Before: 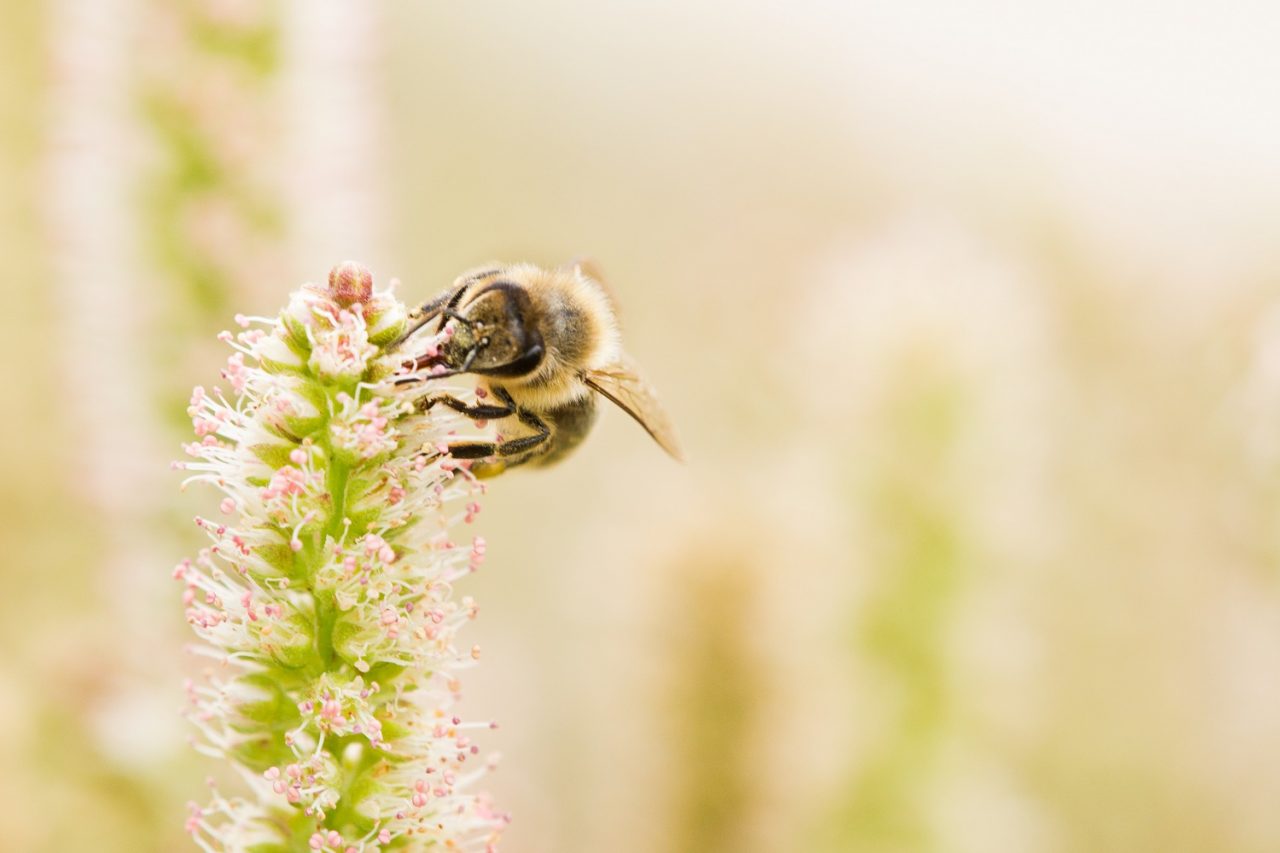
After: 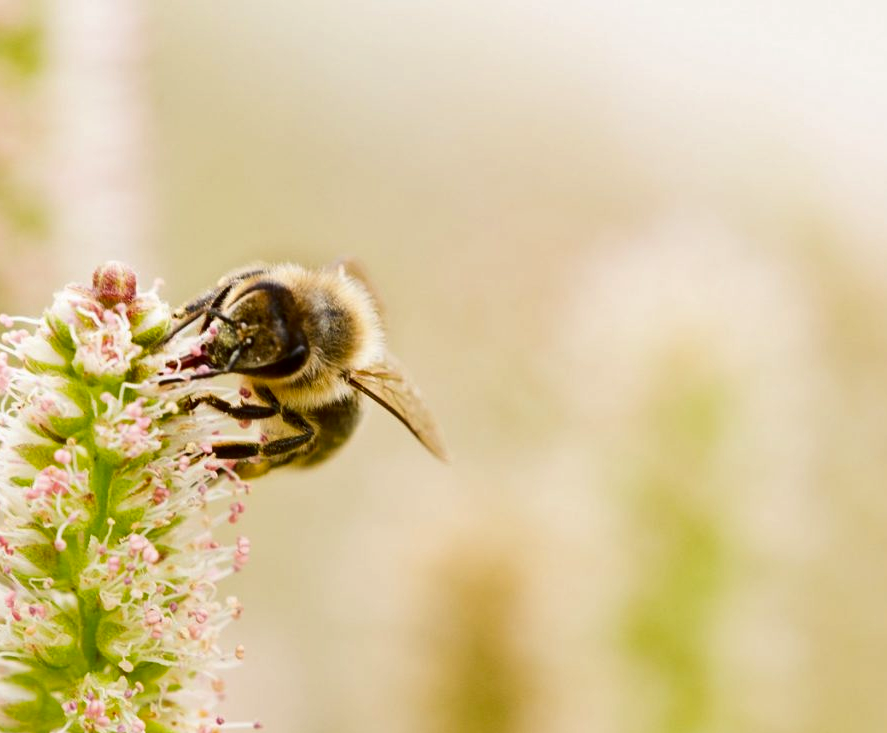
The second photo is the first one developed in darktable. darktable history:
contrast brightness saturation: contrast 0.1, brightness -0.26, saturation 0.14
crop: left 18.479%, right 12.2%, bottom 13.971%
